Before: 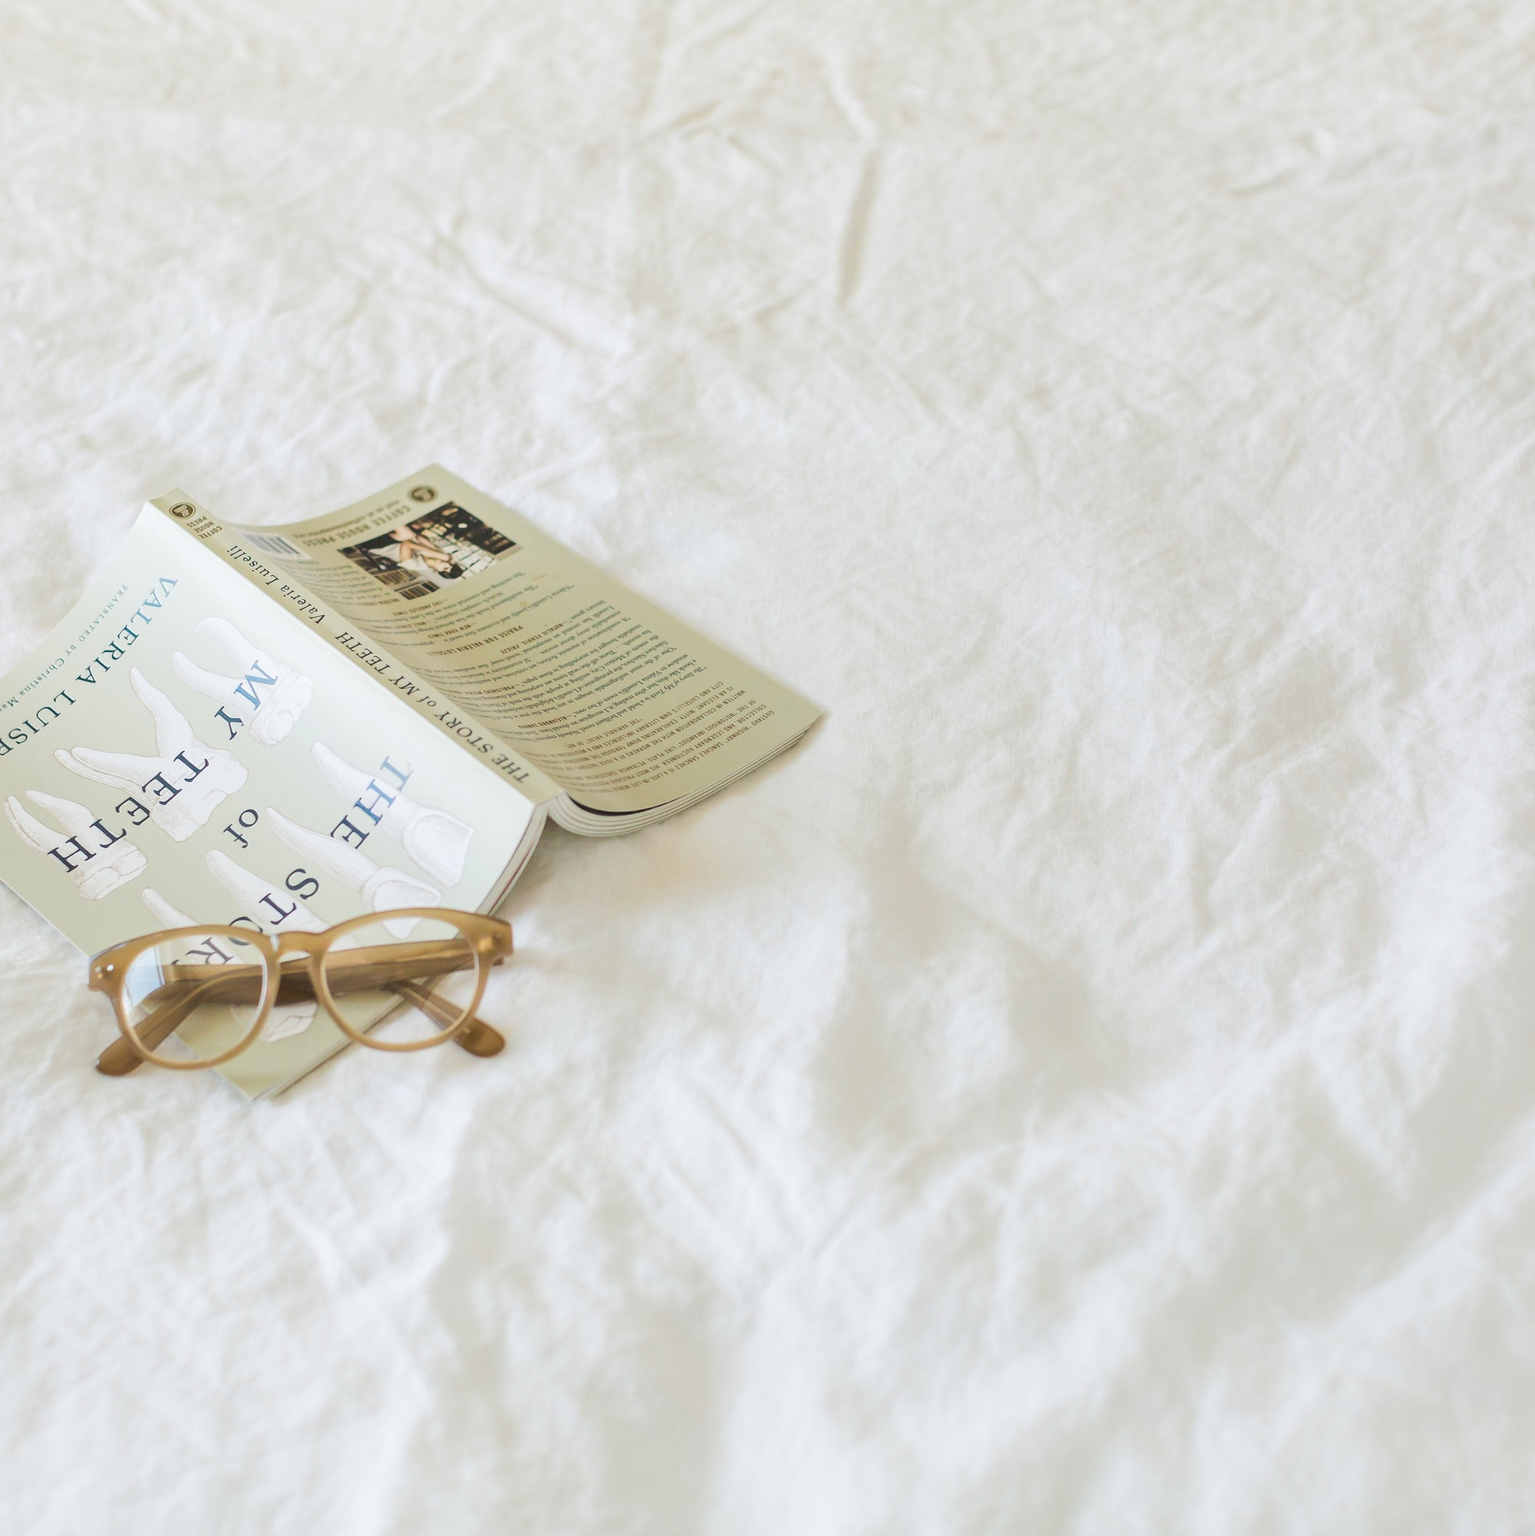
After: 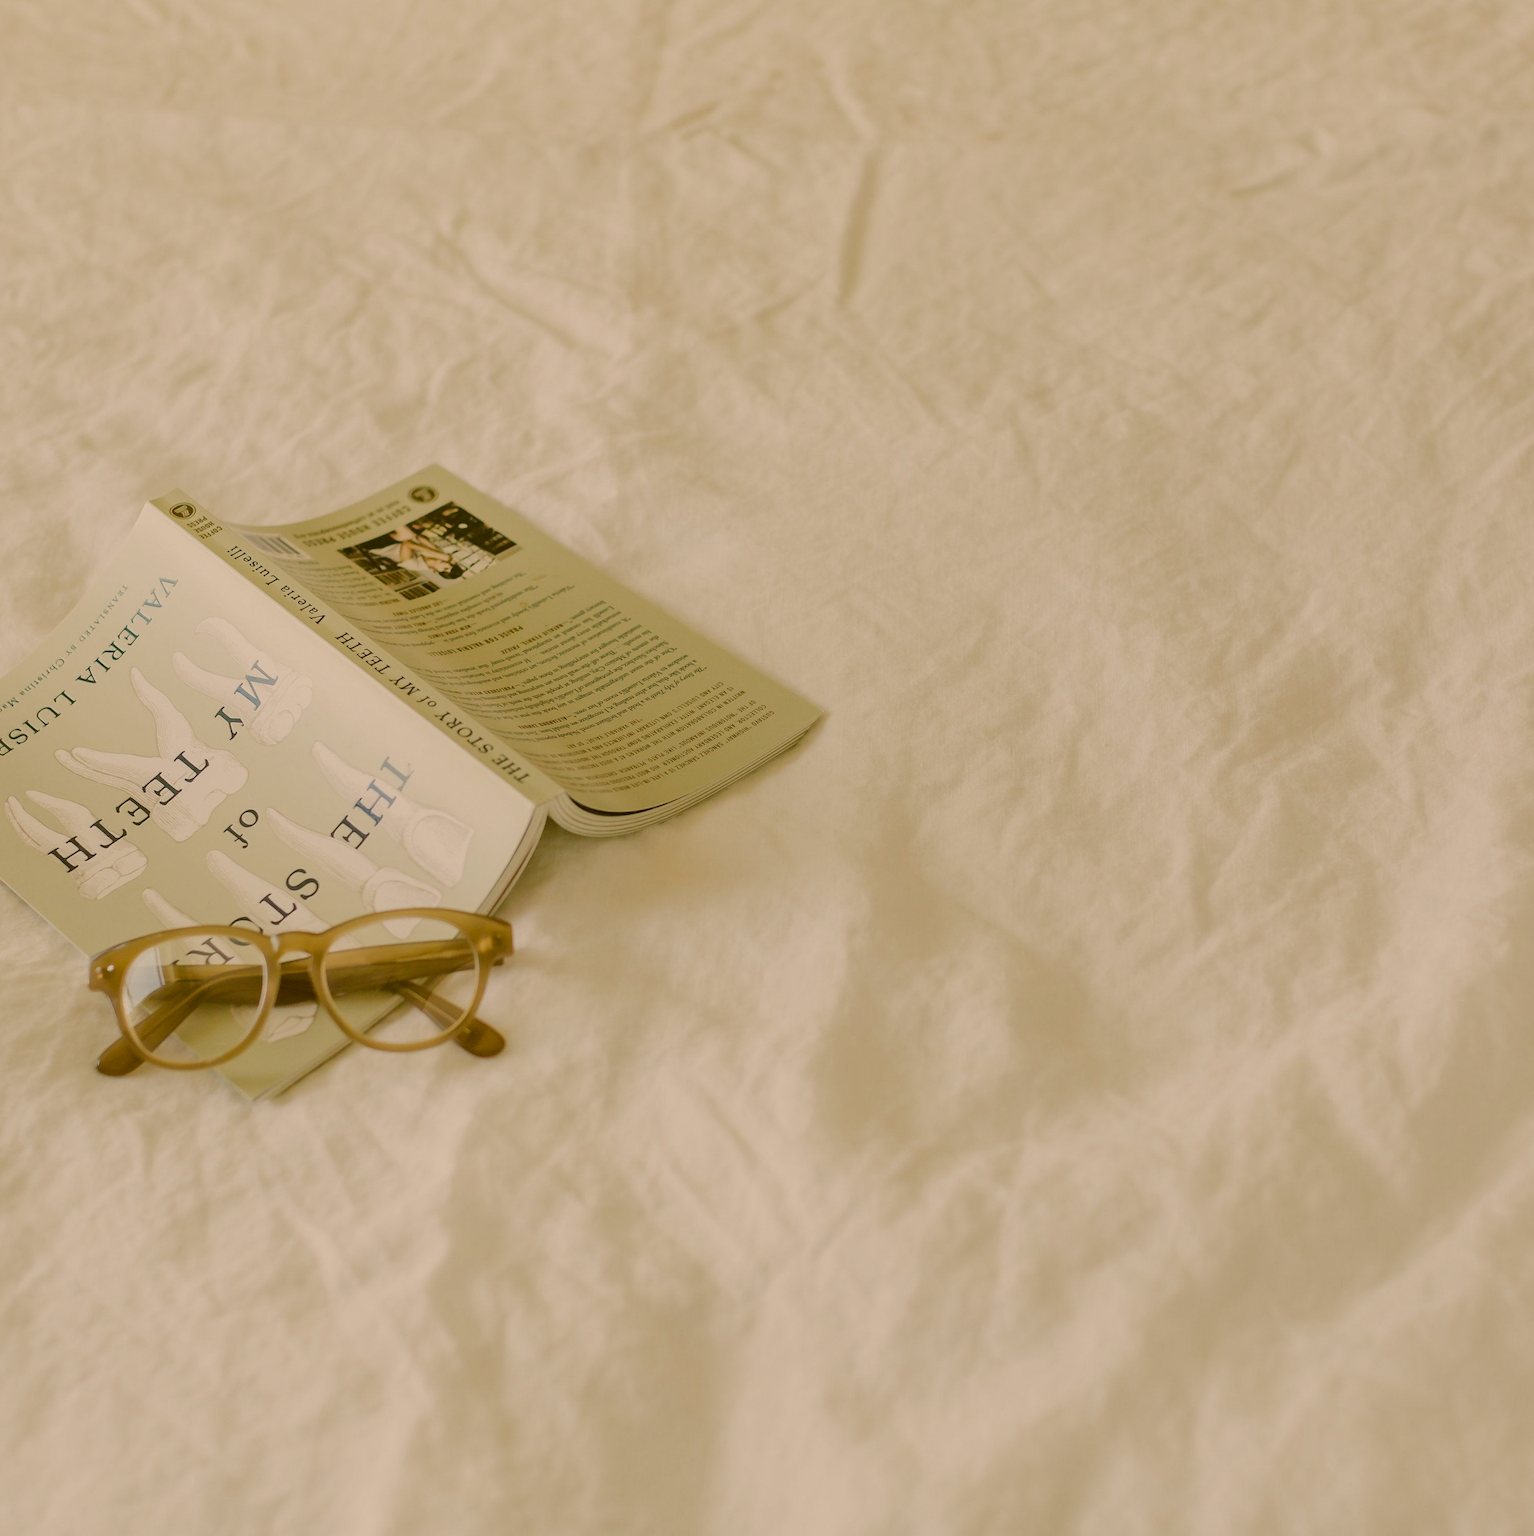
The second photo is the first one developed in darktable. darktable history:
color correction: highlights a* 8.57, highlights b* 14.95, shadows a* -0.457, shadows b* 26.72
exposure: black level correction 0, exposure -0.775 EV, compensate highlight preservation false
tone equalizer: on, module defaults
